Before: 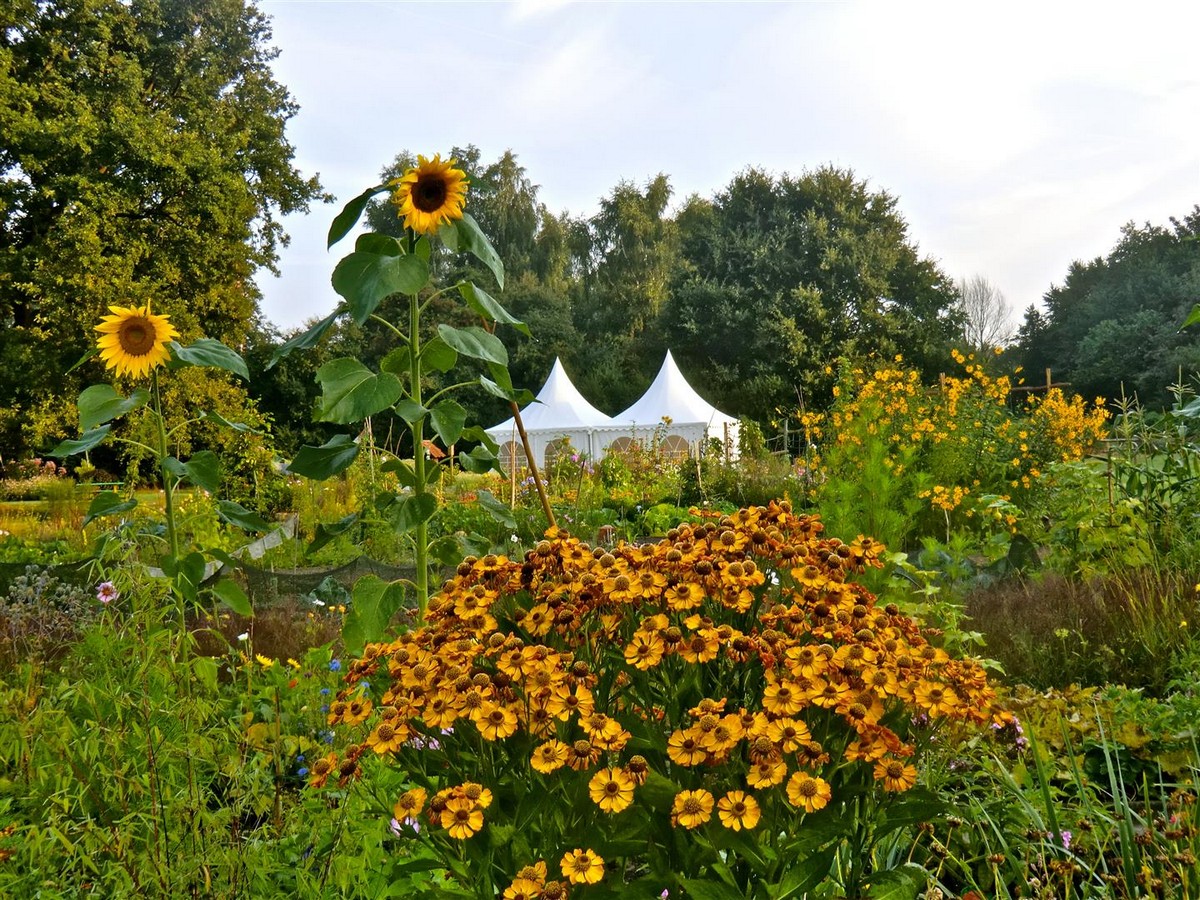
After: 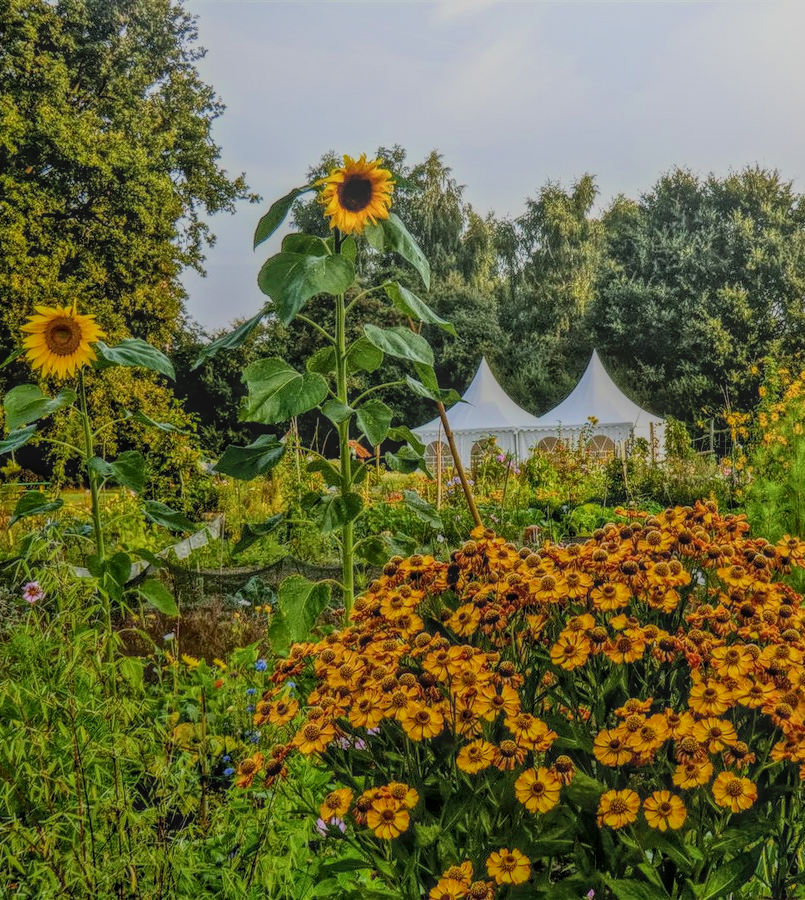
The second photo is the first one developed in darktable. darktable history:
contrast brightness saturation: contrast 0.15, brightness 0.049
local contrast: highlights 20%, shadows 25%, detail 199%, midtone range 0.2
filmic rgb: black relative exposure -7.12 EV, white relative exposure 5.38 EV, hardness 3.02, color science v6 (2022)
crop and rotate: left 6.245%, right 26.641%
